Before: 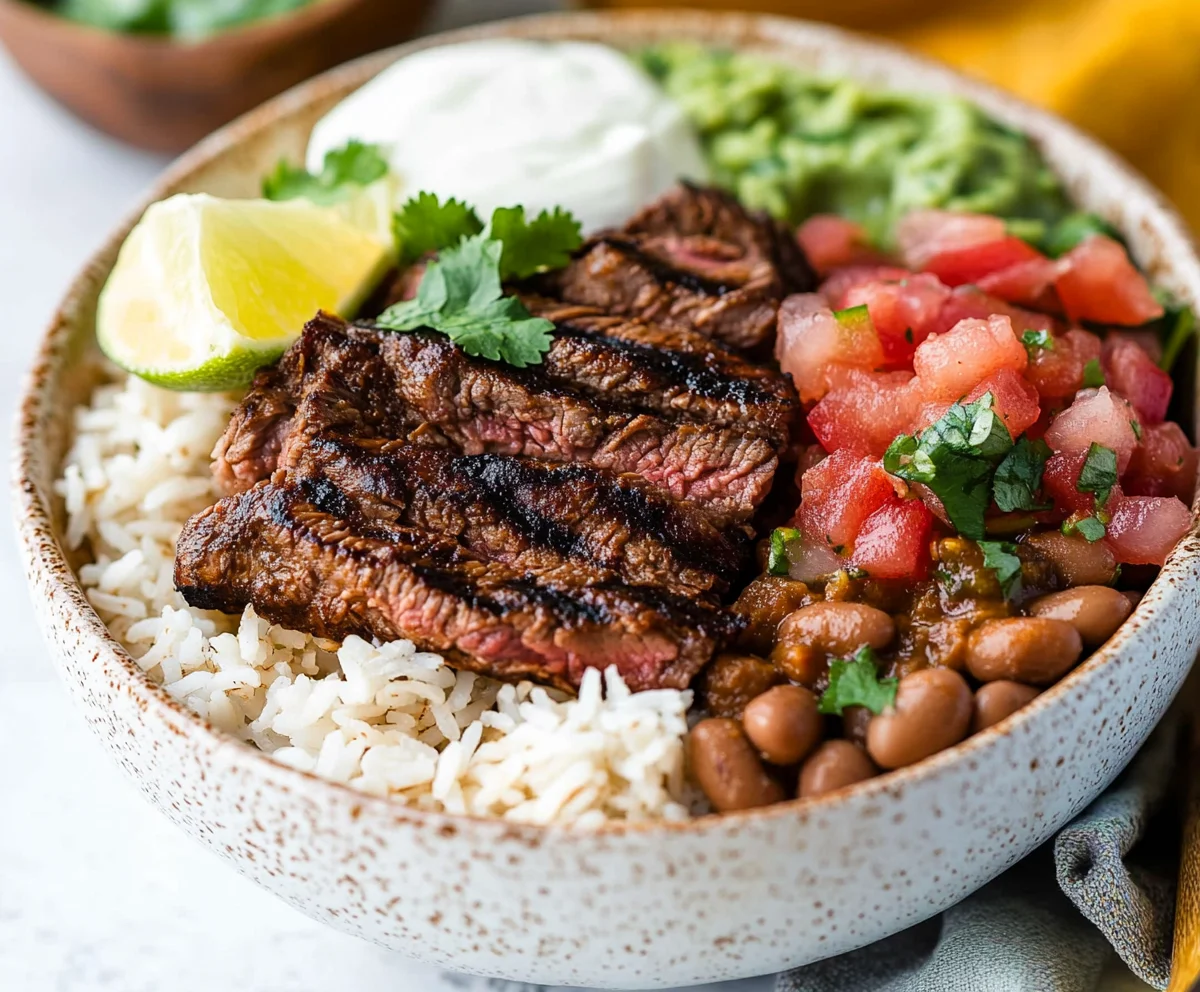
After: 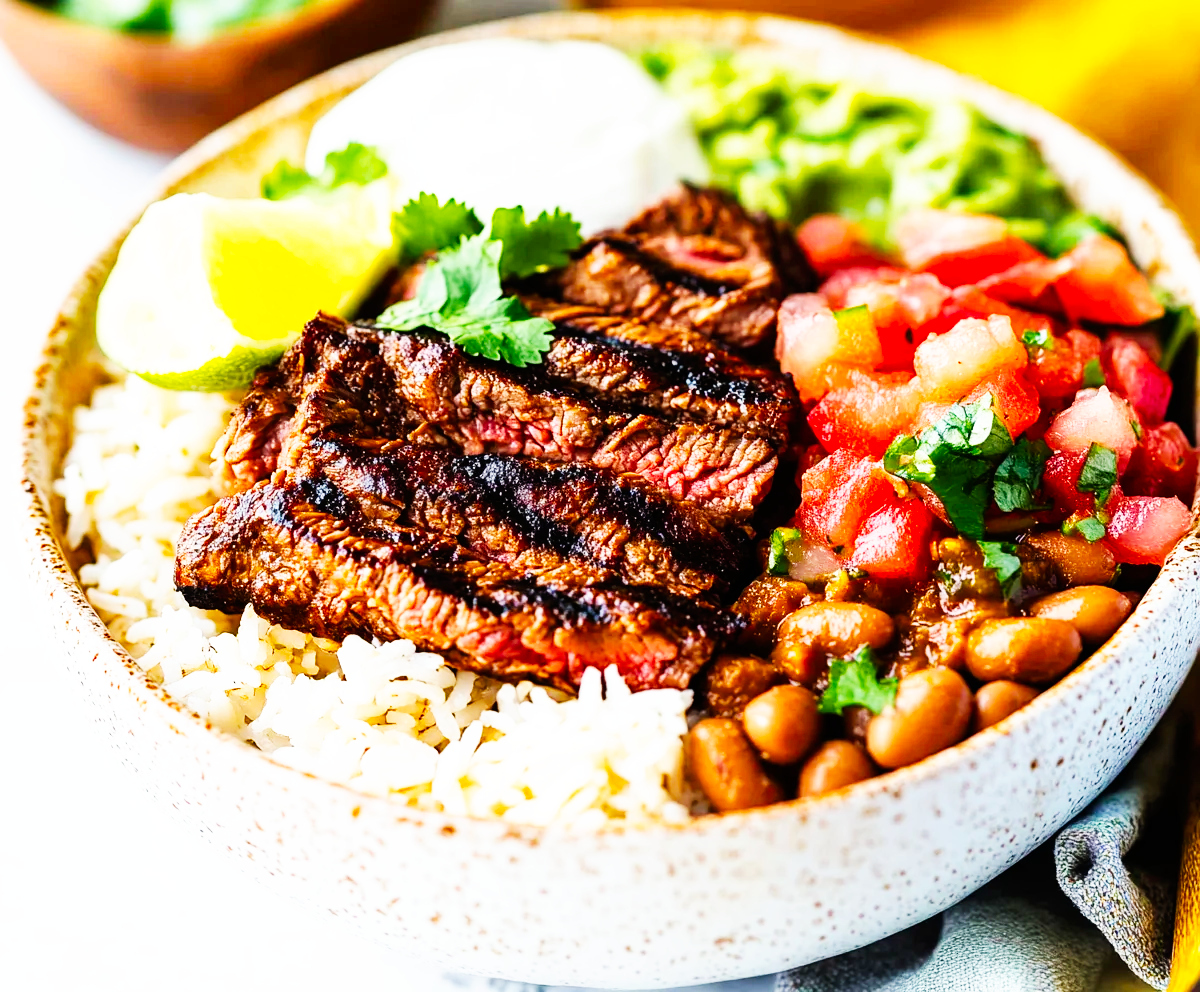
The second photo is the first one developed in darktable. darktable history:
base curve: curves: ch0 [(0, 0) (0.007, 0.004) (0.027, 0.03) (0.046, 0.07) (0.207, 0.54) (0.442, 0.872) (0.673, 0.972) (1, 1)], preserve colors none
color balance rgb: perceptual saturation grading › global saturation 20%, global vibrance 20%
